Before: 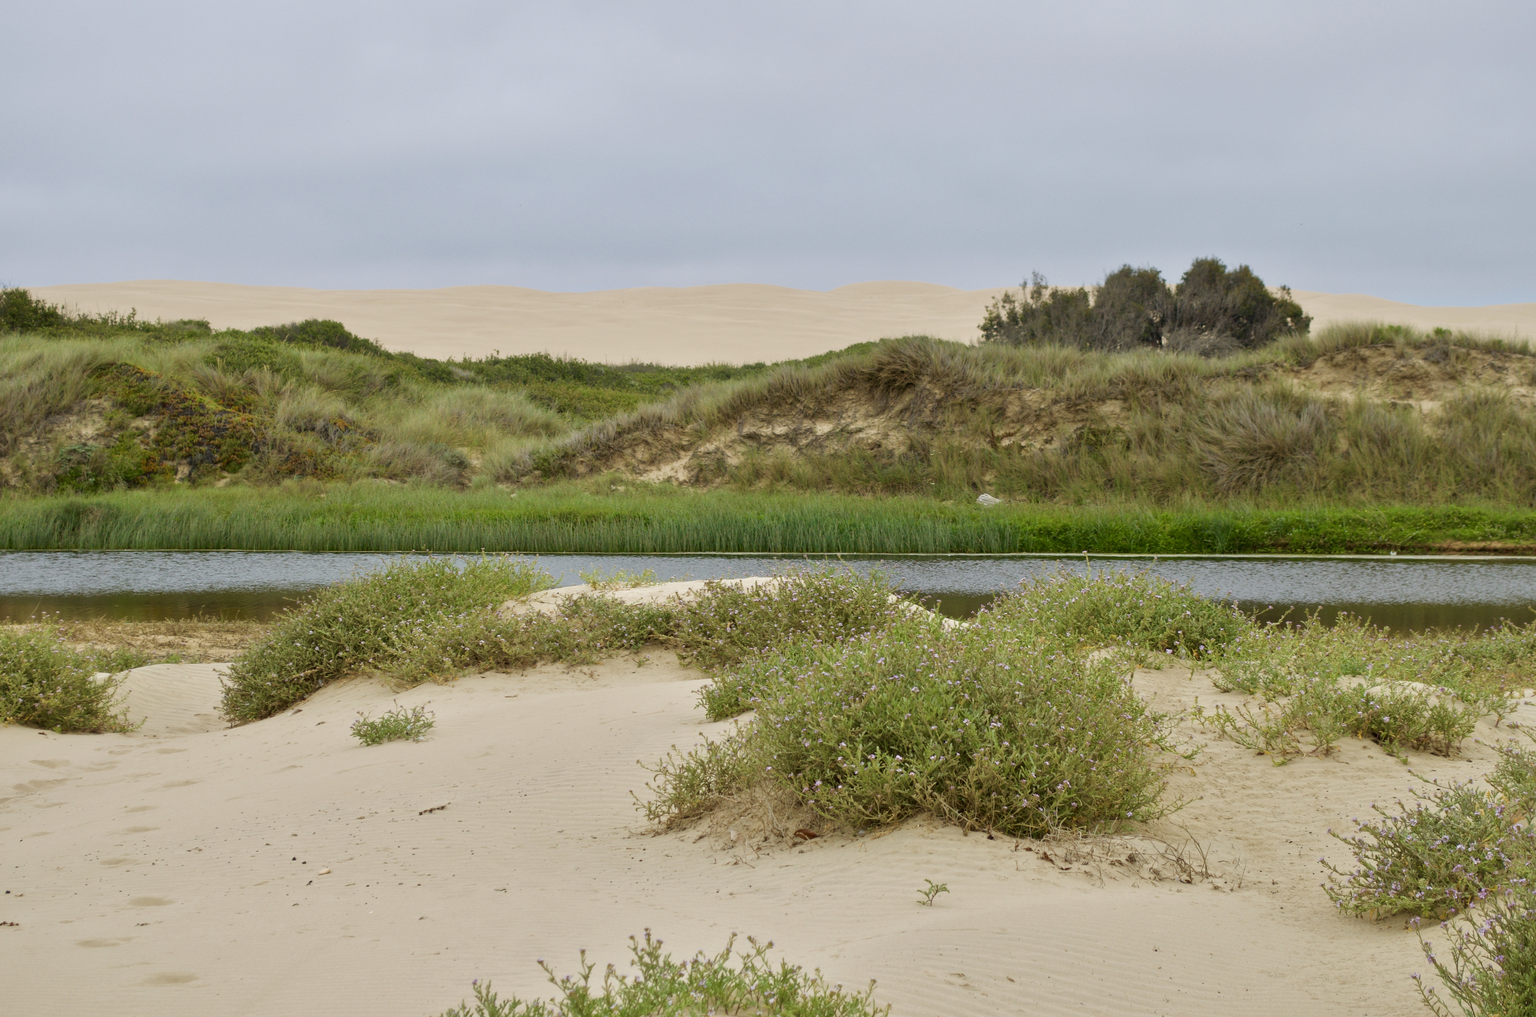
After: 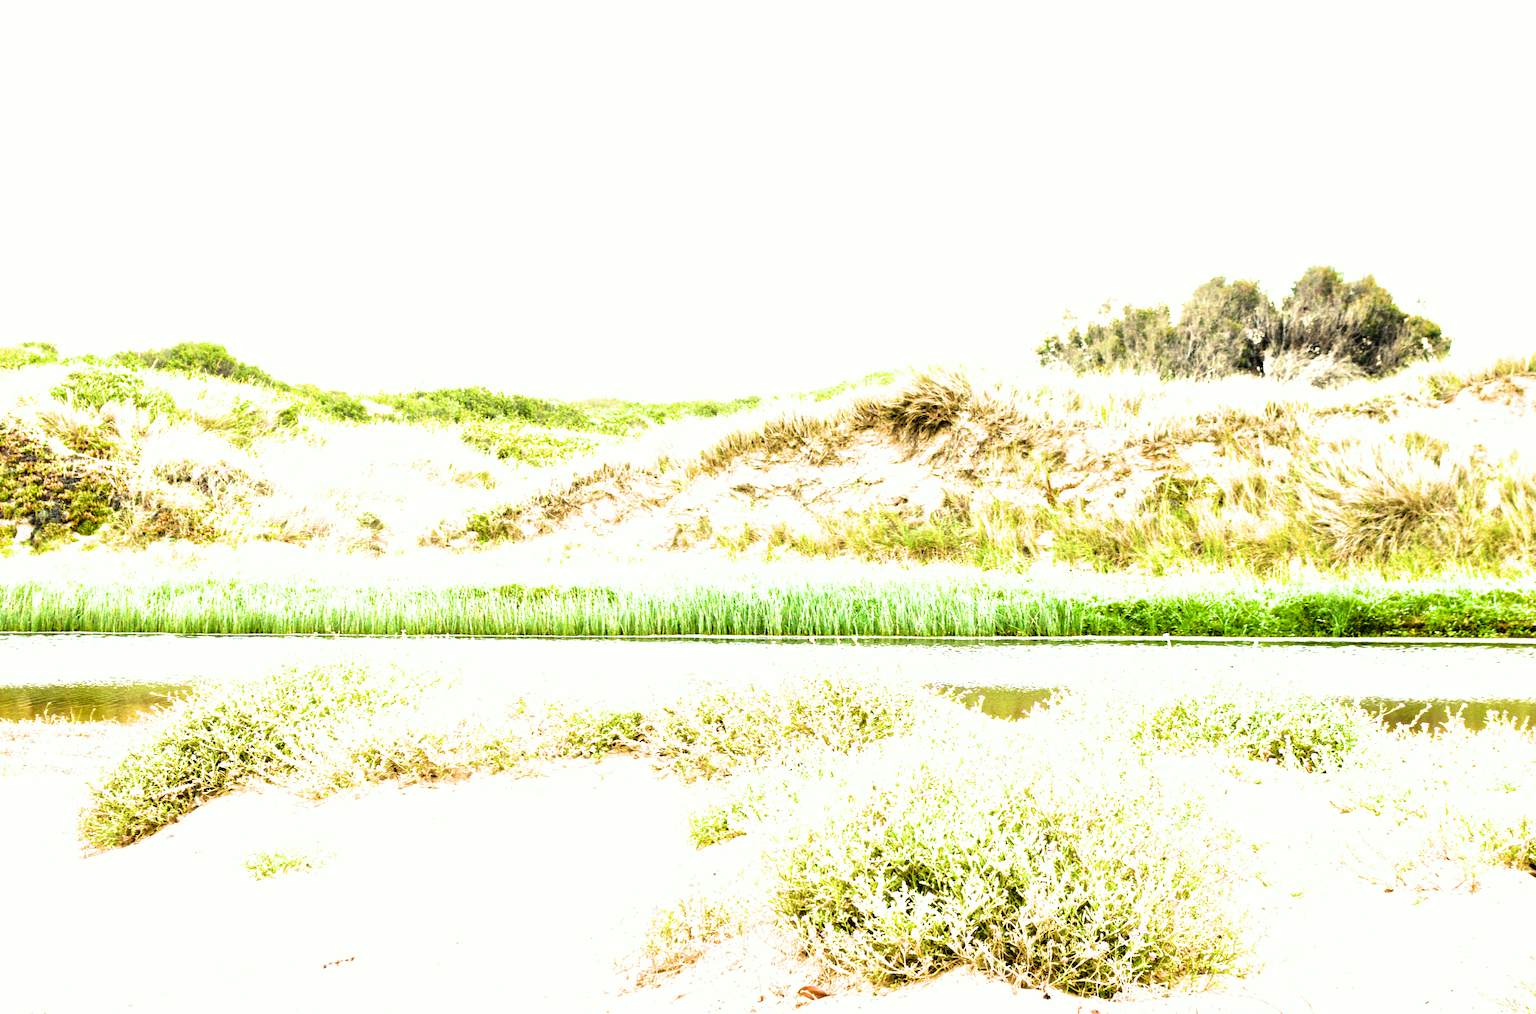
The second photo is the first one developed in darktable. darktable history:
velvia: strength 15.25%
color correction: highlights a* -2.54, highlights b* 2.54
filmic rgb: black relative exposure -3.63 EV, white relative exposure 2.17 EV, hardness 3.63, color science v6 (2022)
exposure: black level correction 0, exposure 1.755 EV, compensate exposure bias true, compensate highlight preservation false
tone equalizer: -8 EV 0.001 EV, -7 EV -0.002 EV, -6 EV 0.003 EV, -5 EV -0.049 EV, -4 EV -0.094 EV, -3 EV -0.178 EV, -2 EV 0.219 EV, -1 EV 0.724 EV, +0 EV 0.499 EV, luminance estimator HSV value / RGB max
crop and rotate: left 10.733%, top 5.031%, right 10.333%, bottom 16.193%
color balance rgb: global offset › luminance 0.732%, perceptual saturation grading › global saturation 25.532%, global vibrance 9.324%
local contrast: mode bilateral grid, contrast 10, coarseness 24, detail 115%, midtone range 0.2
